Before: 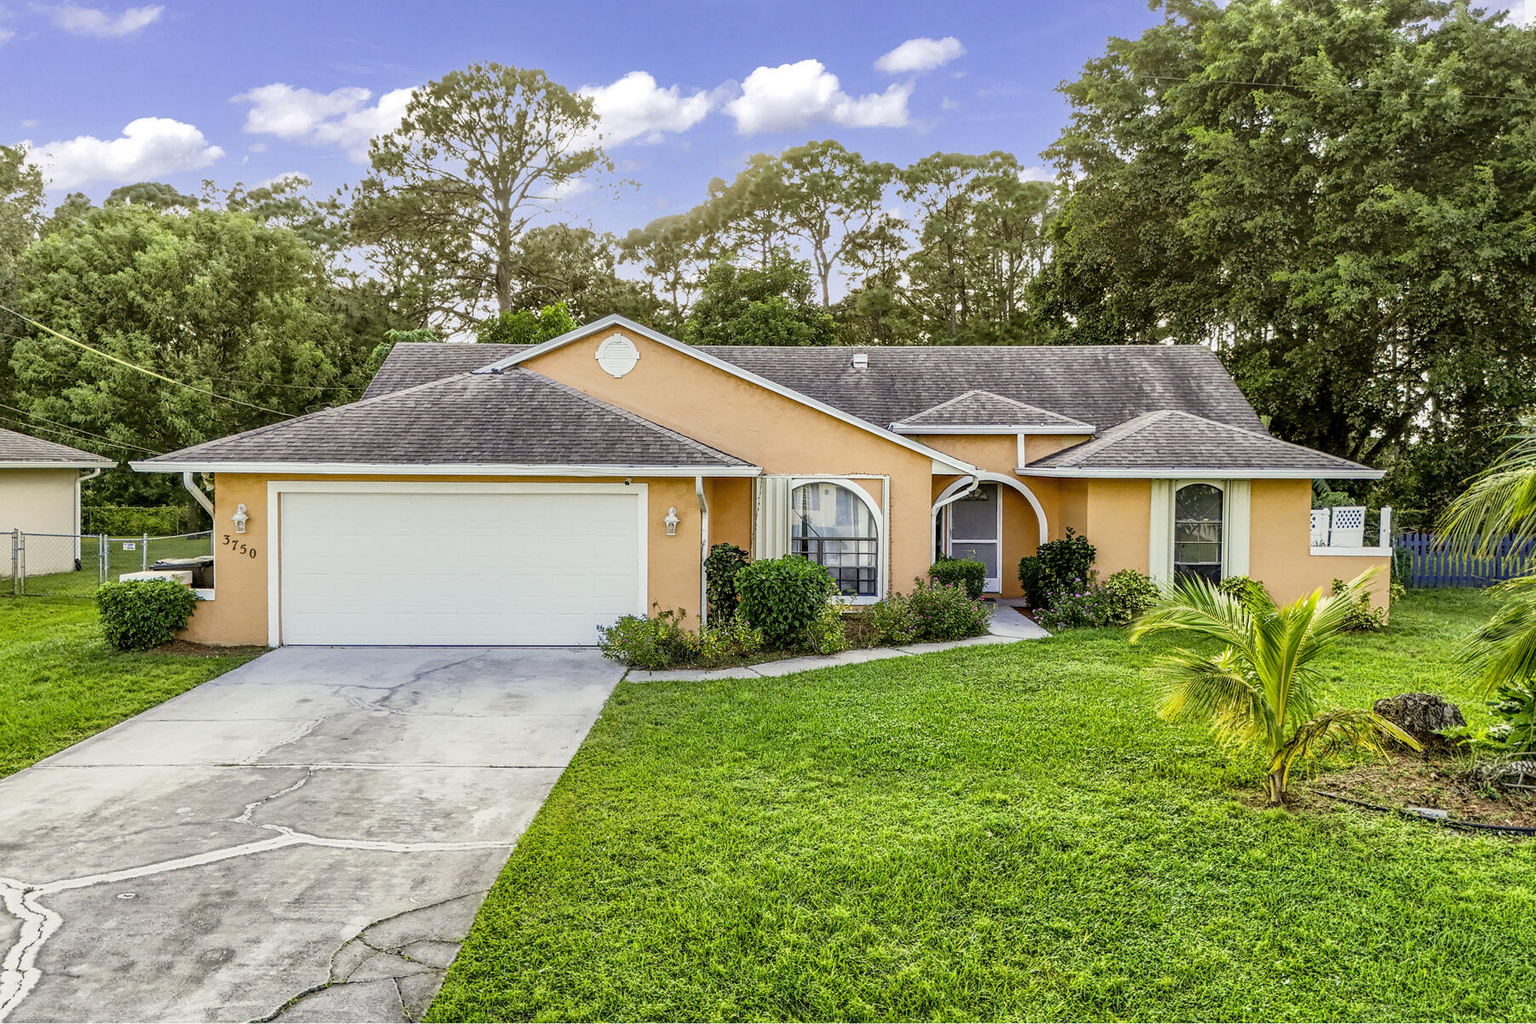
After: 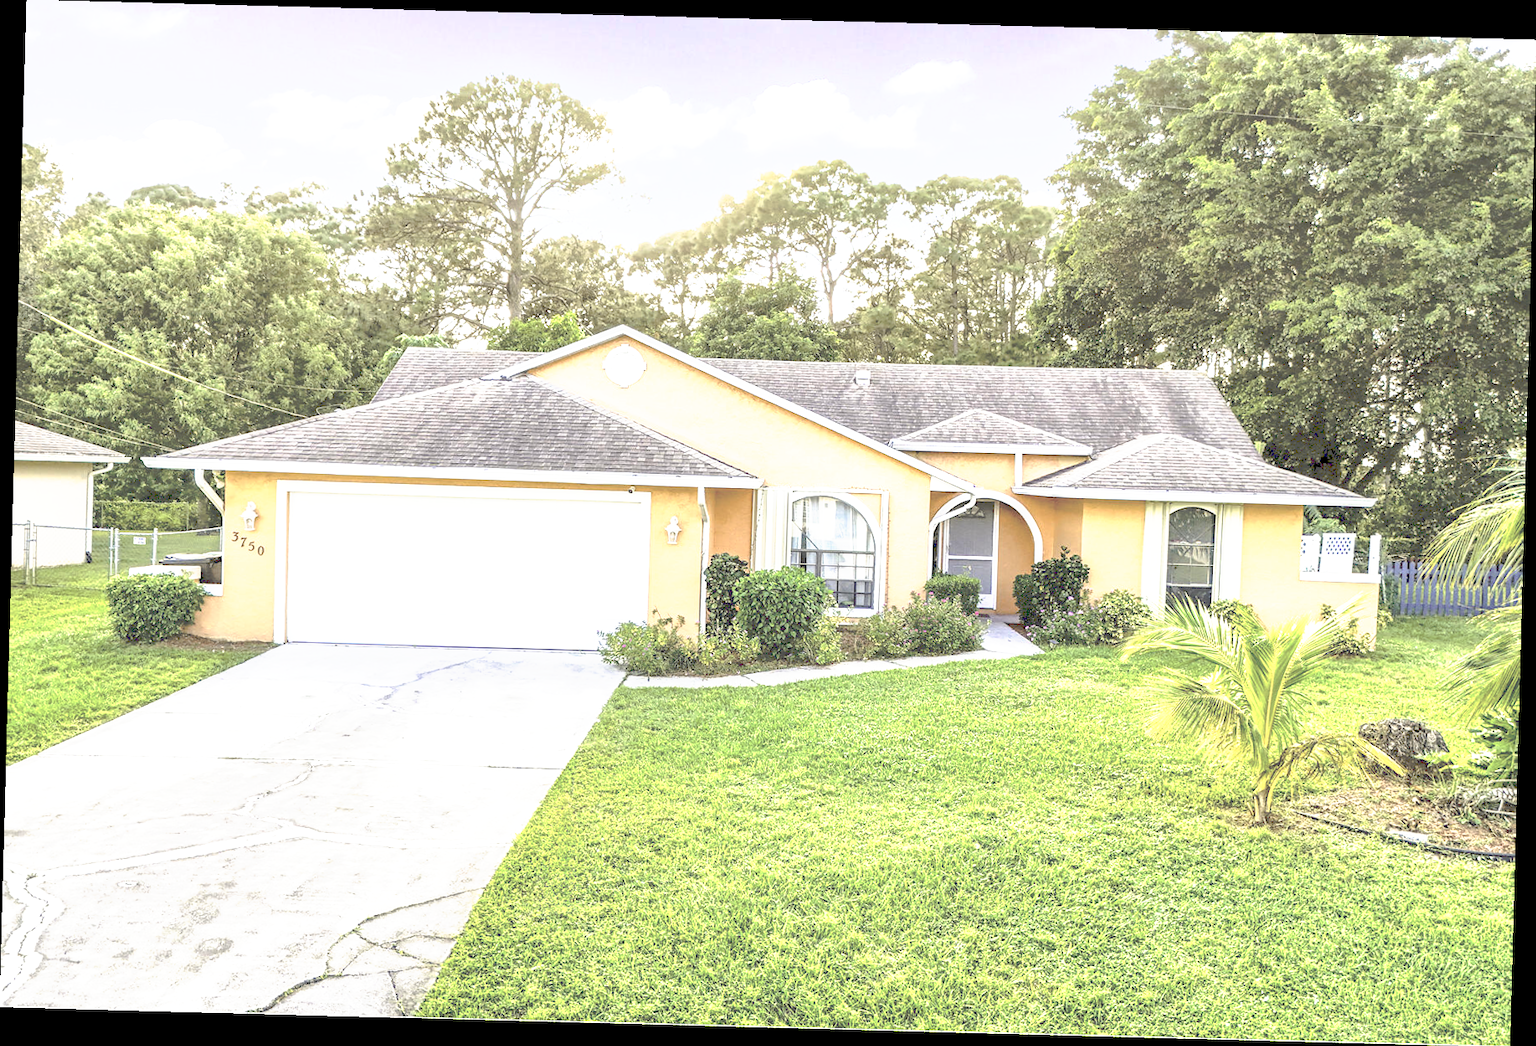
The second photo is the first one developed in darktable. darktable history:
tone equalizer: -8 EV -0.784 EV, -7 EV -0.696 EV, -6 EV -0.572 EV, -5 EV -0.393 EV, -3 EV 0.403 EV, -2 EV 0.6 EV, -1 EV 0.701 EV, +0 EV 0.767 EV
crop and rotate: angle -1.53°
tone curve: curves: ch0 [(0, 0) (0.003, 0.326) (0.011, 0.332) (0.025, 0.352) (0.044, 0.378) (0.069, 0.4) (0.1, 0.416) (0.136, 0.432) (0.177, 0.468) (0.224, 0.509) (0.277, 0.554) (0.335, 0.6) (0.399, 0.642) (0.468, 0.693) (0.543, 0.753) (0.623, 0.818) (0.709, 0.897) (0.801, 0.974) (0.898, 0.991) (1, 1)], preserve colors none
